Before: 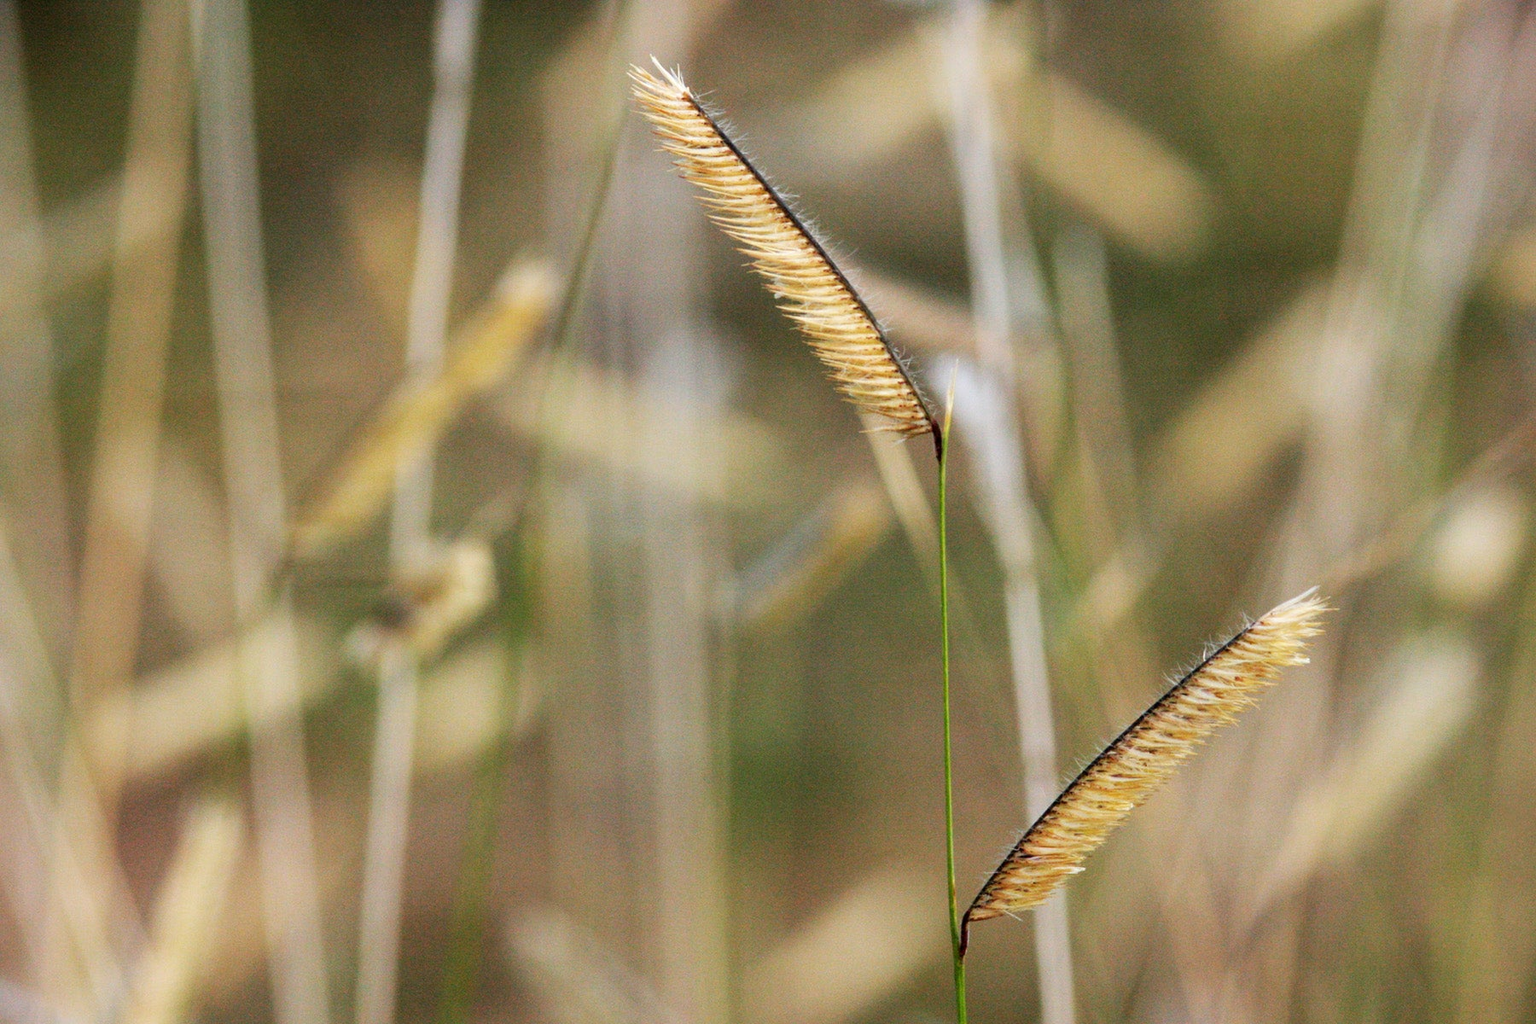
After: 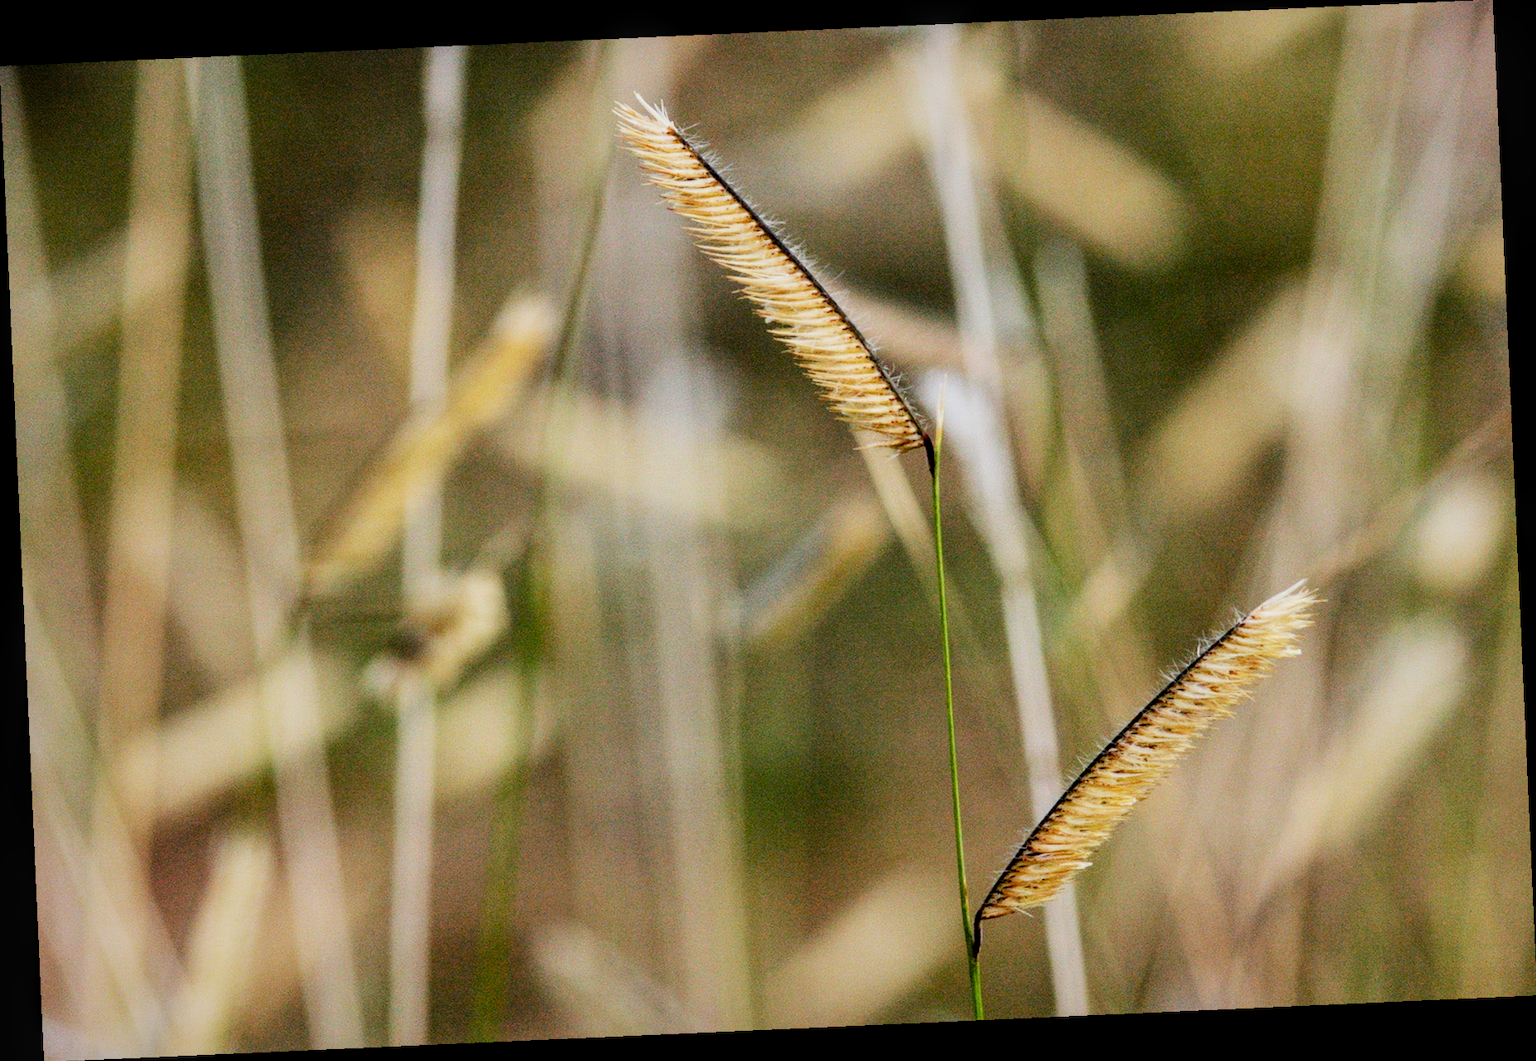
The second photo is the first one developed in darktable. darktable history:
color balance rgb: perceptual saturation grading › global saturation 20%, perceptual saturation grading › highlights -25%, perceptual saturation grading › shadows 25%
tone equalizer: on, module defaults
rotate and perspective: rotation -2.56°, automatic cropping off
filmic rgb: black relative exposure -7.5 EV, white relative exposure 5 EV, hardness 3.31, contrast 1.3, contrast in shadows safe
local contrast: detail 130%
